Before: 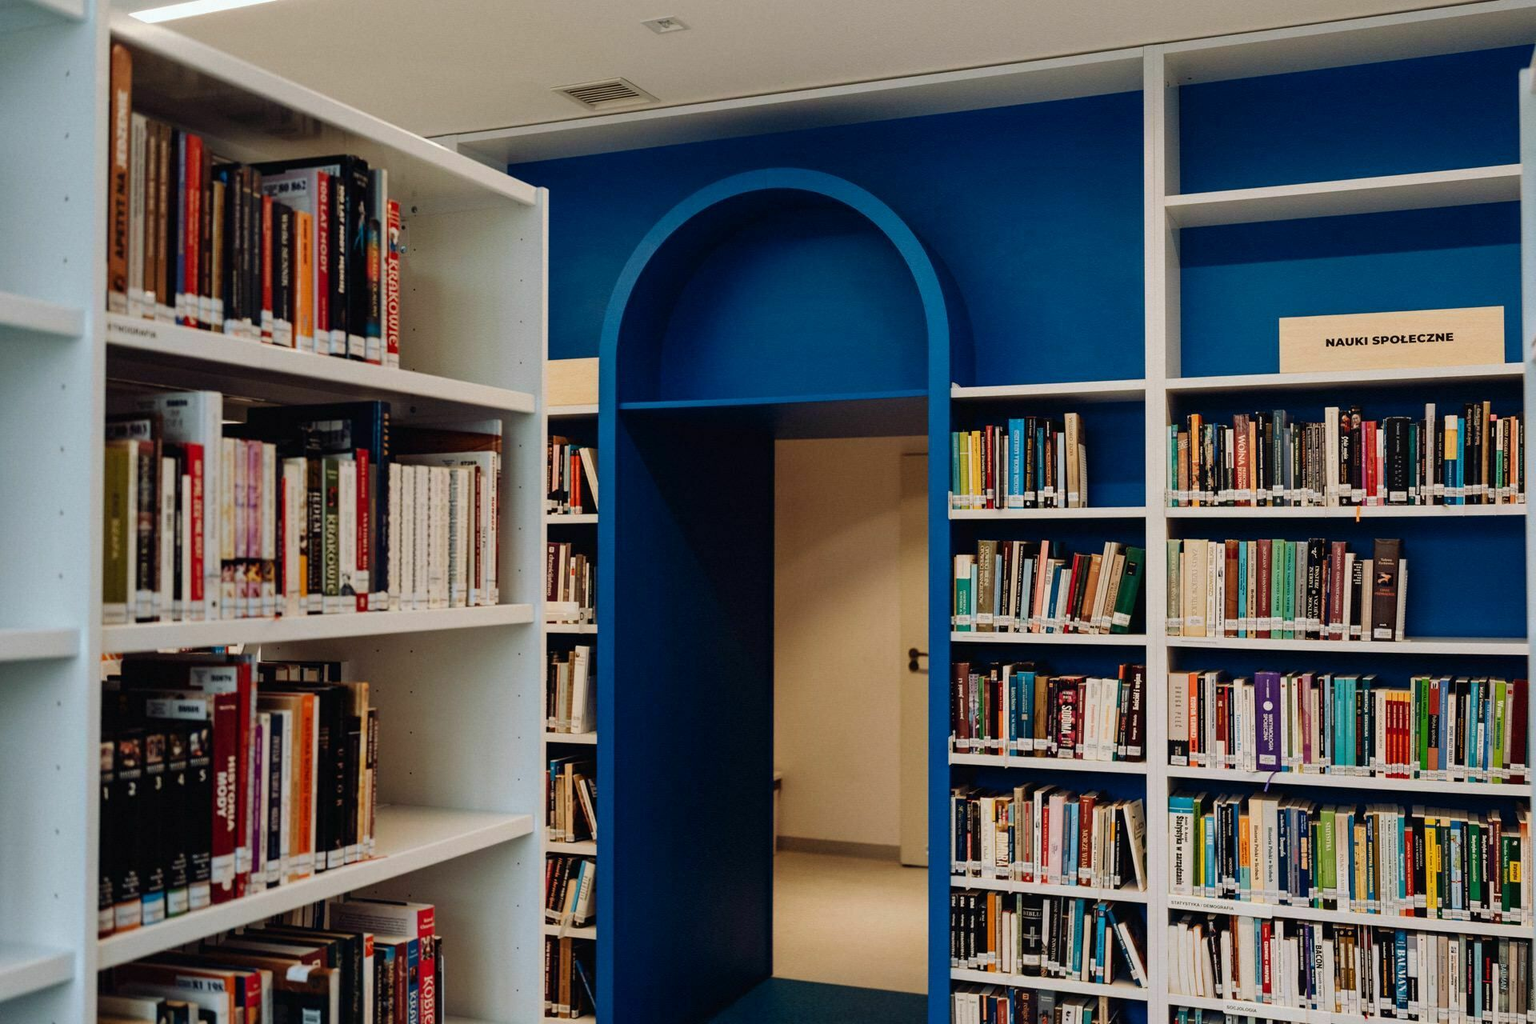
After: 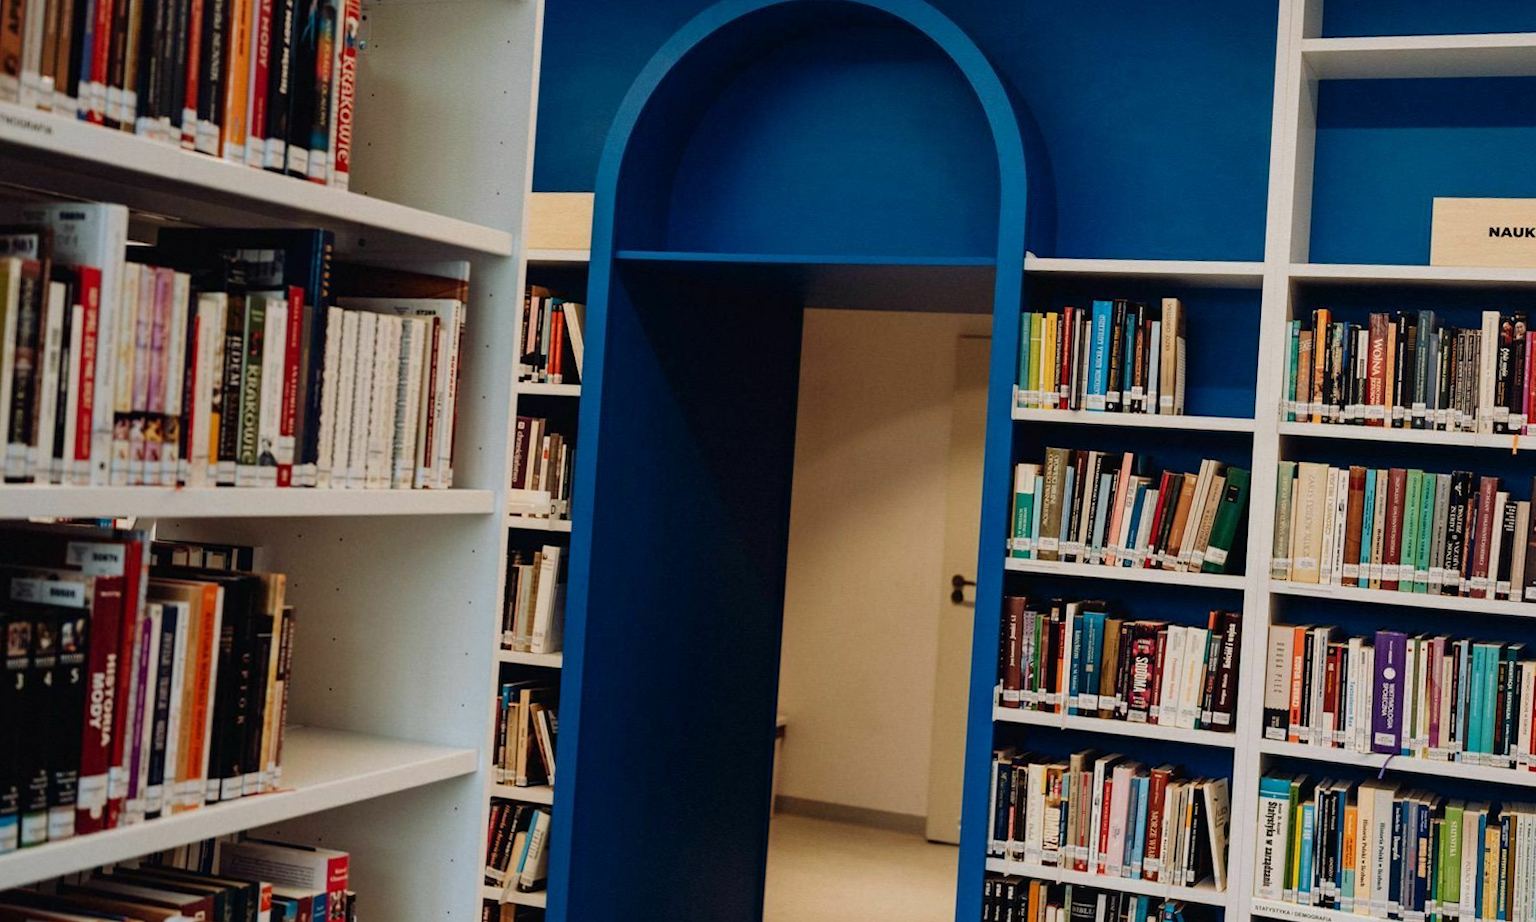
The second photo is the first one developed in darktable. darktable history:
crop and rotate: angle -3.64°, left 9.862%, top 21.292%, right 12.047%, bottom 11.77%
